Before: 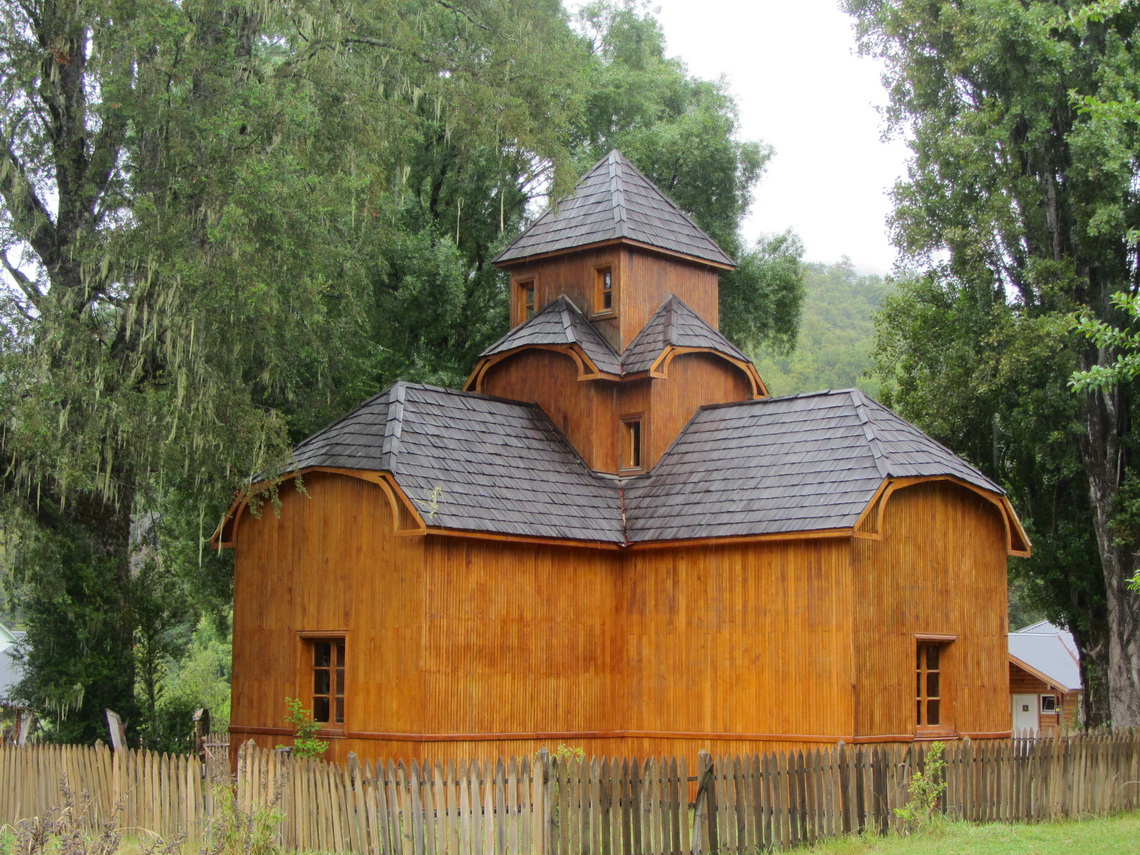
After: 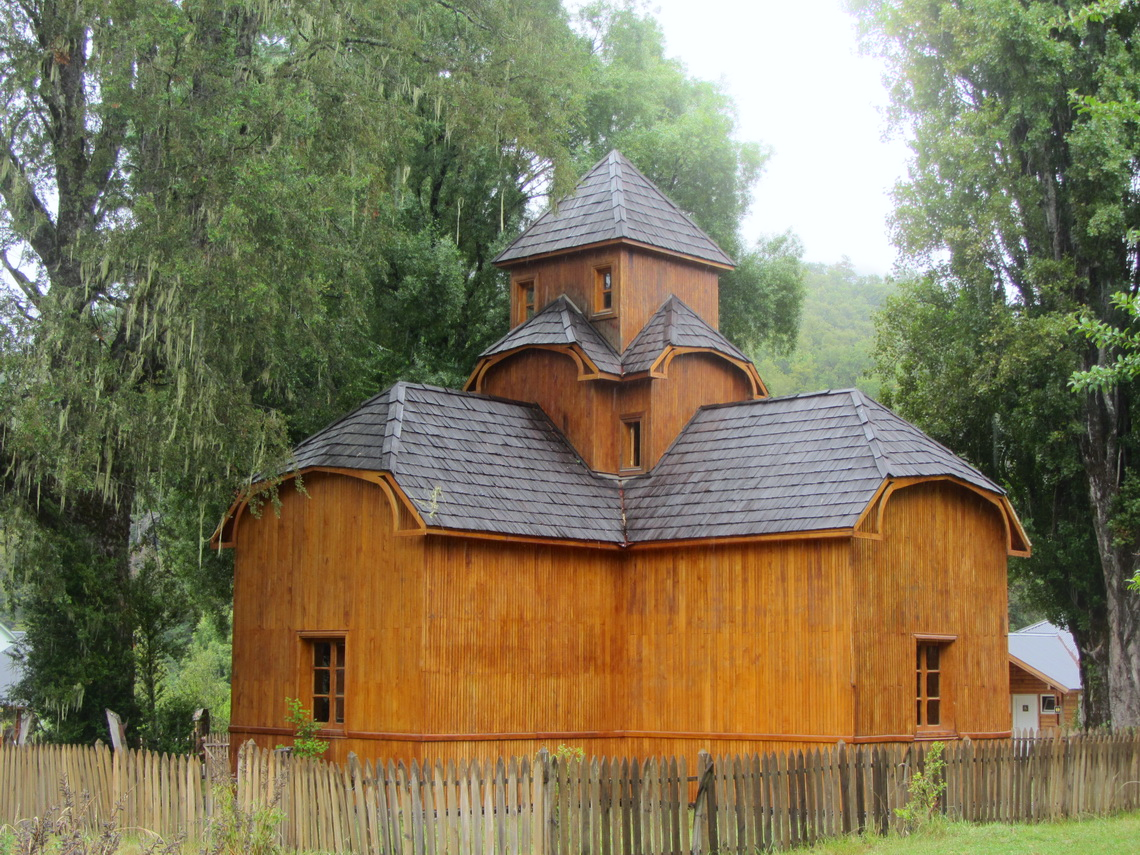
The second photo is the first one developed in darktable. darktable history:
white balance: red 0.982, blue 1.018
bloom: on, module defaults
